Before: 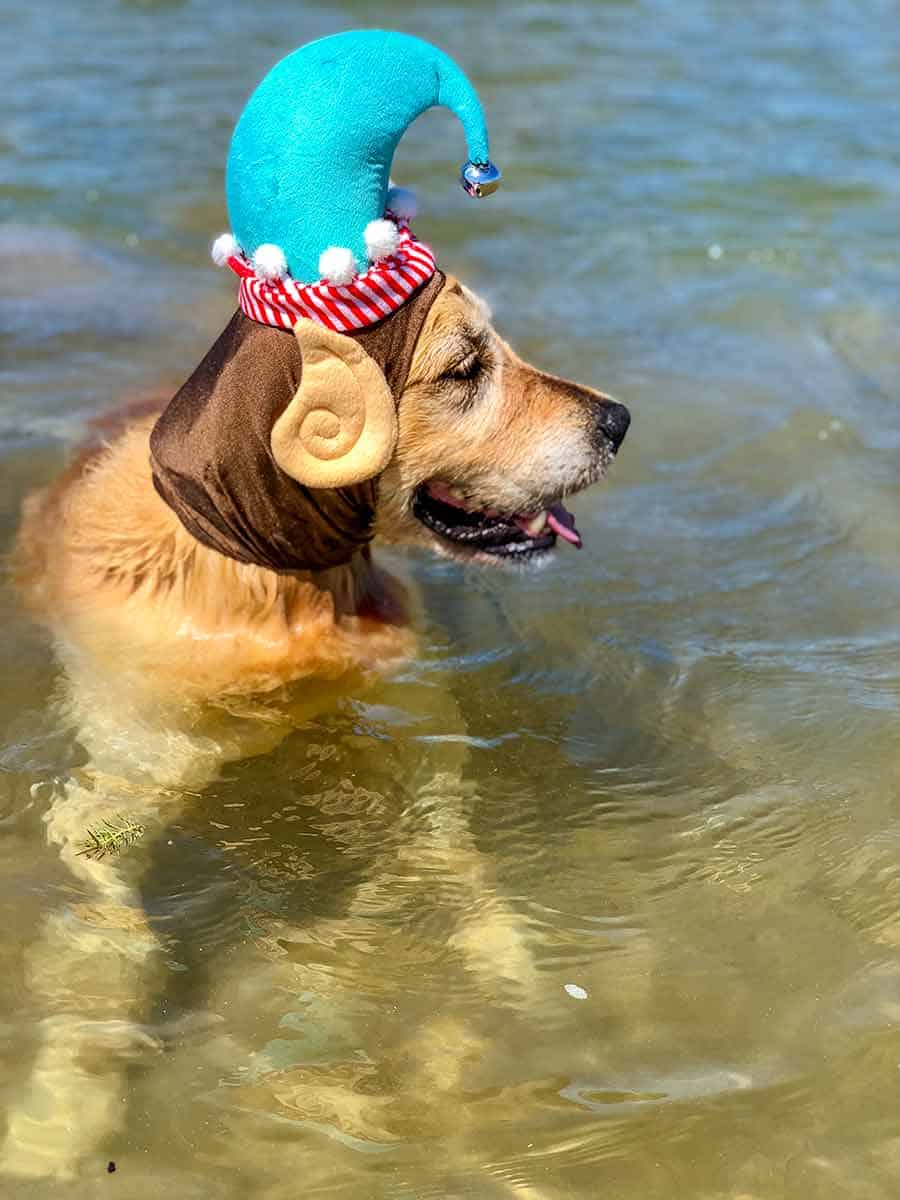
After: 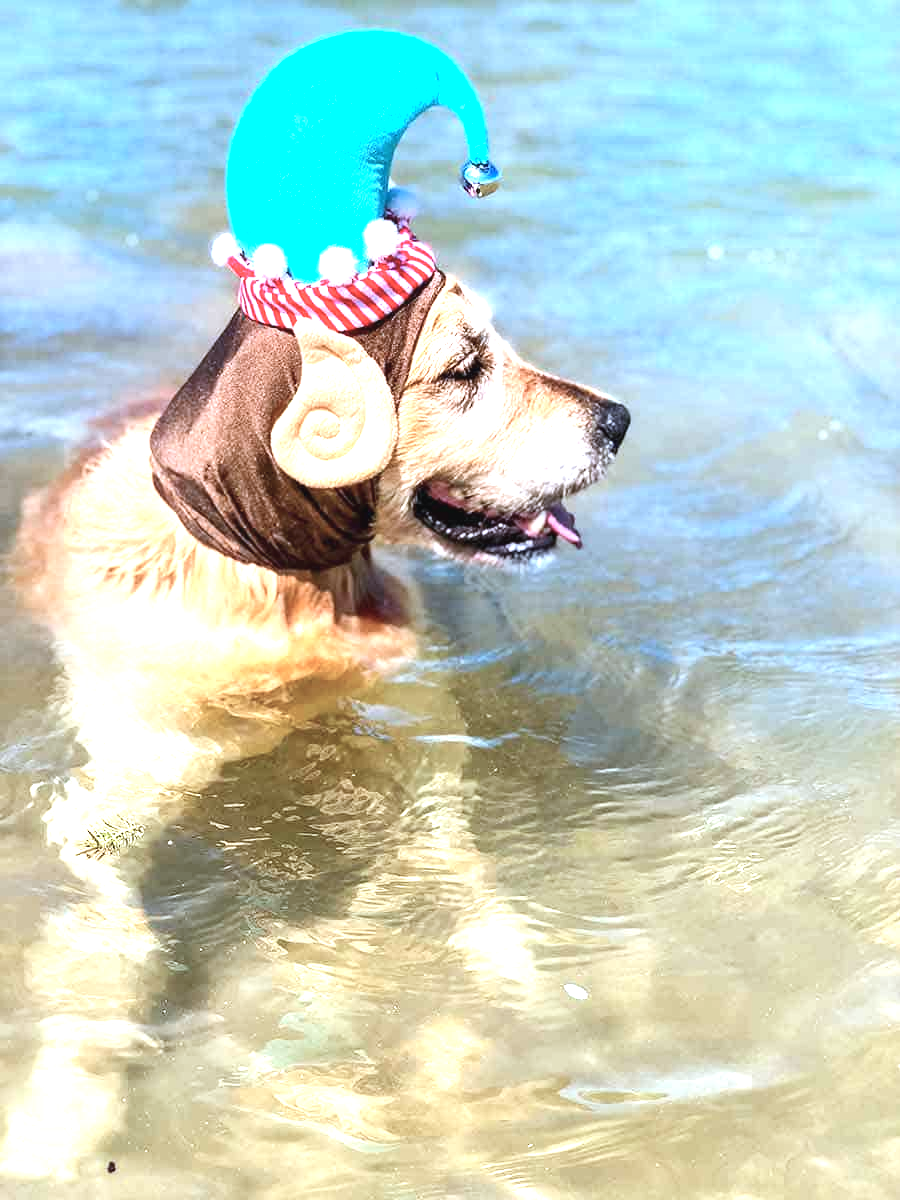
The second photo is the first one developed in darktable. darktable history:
exposure: black level correction -0.002, exposure 1.358 EV, compensate highlight preservation false
color correction: highlights a* -1.84, highlights b* -18.39
contrast brightness saturation: contrast 0.105, saturation -0.16
tone equalizer: on, module defaults
